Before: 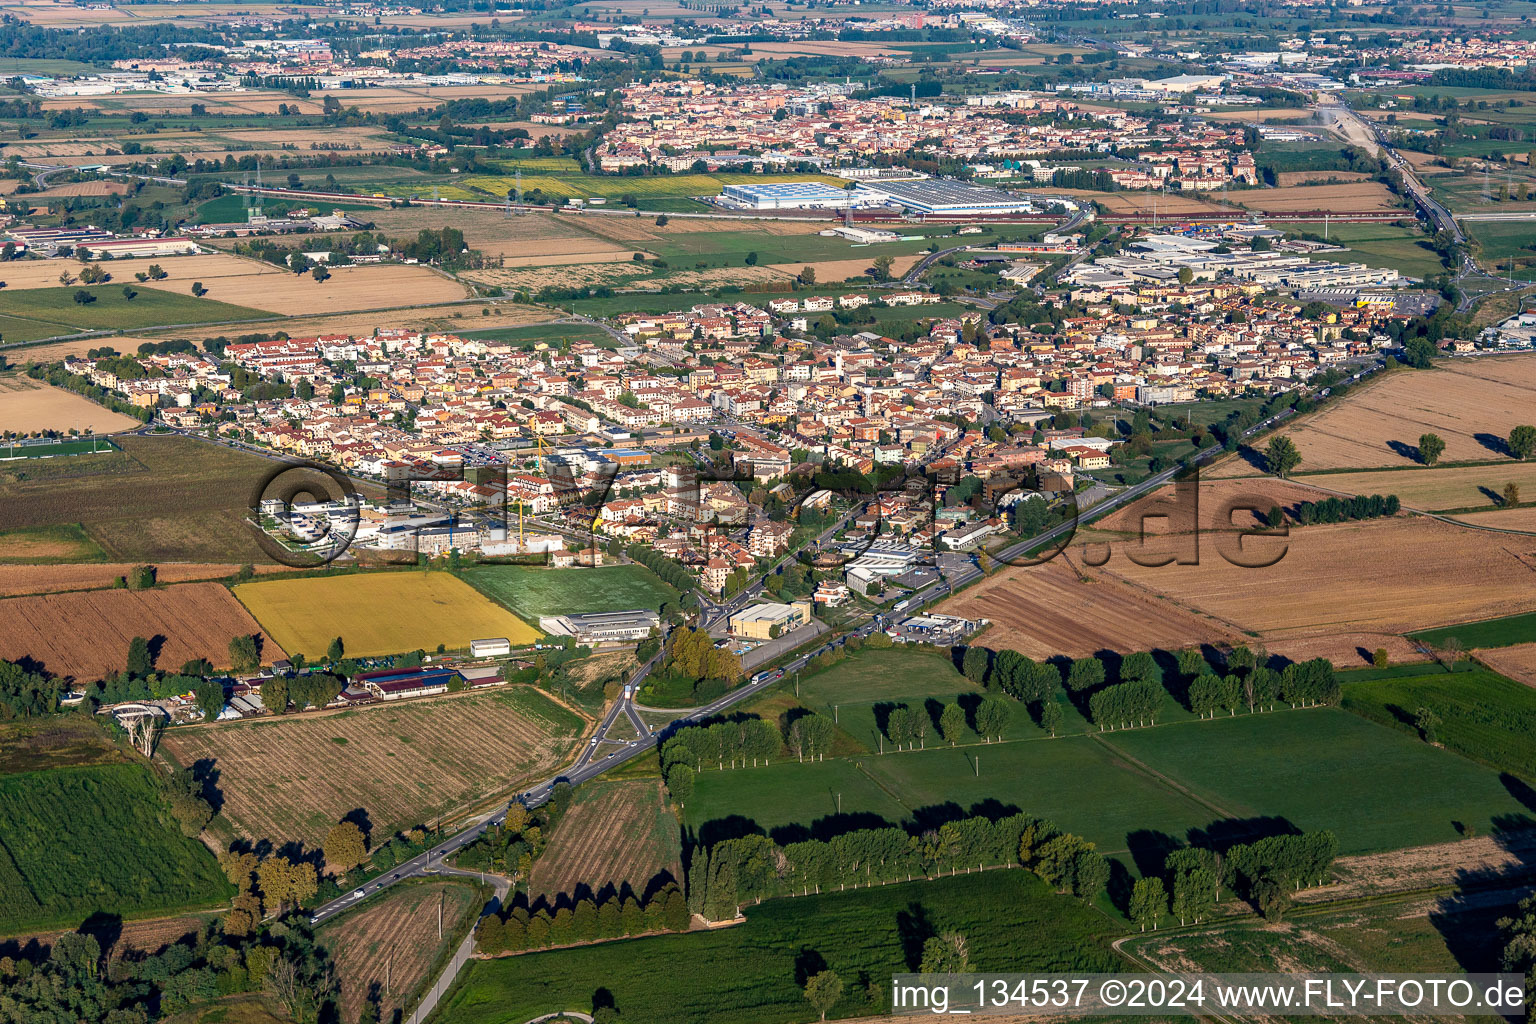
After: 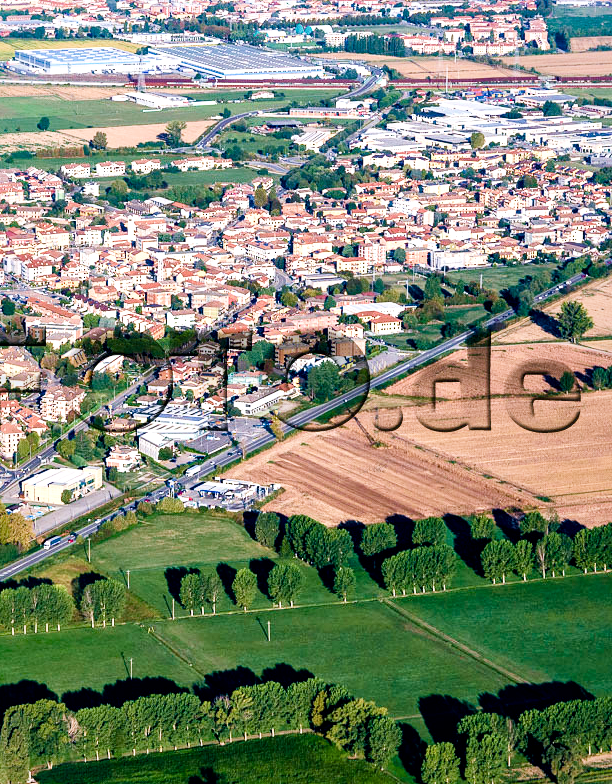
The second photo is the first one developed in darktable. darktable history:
crop: left 46.098%, top 13.21%, right 14.012%, bottom 10.138%
color calibration: illuminant as shot in camera, x 0.358, y 0.373, temperature 4628.91 K
filmic rgb: black relative exposure -7.65 EV, white relative exposure 4.56 EV, hardness 3.61
velvia: on, module defaults
exposure: exposure 1.166 EV, compensate exposure bias true, compensate highlight preservation false
color balance rgb: shadows lift › luminance -7.609%, shadows lift › chroma 2.182%, shadows lift › hue 167.46°, perceptual saturation grading › global saturation 20%, perceptual saturation grading › highlights -50.592%, perceptual saturation grading › shadows 30.806%, perceptual brilliance grading › highlights 11.44%, global vibrance 20%
local contrast: mode bilateral grid, contrast 26, coarseness 48, detail 152%, midtone range 0.2
